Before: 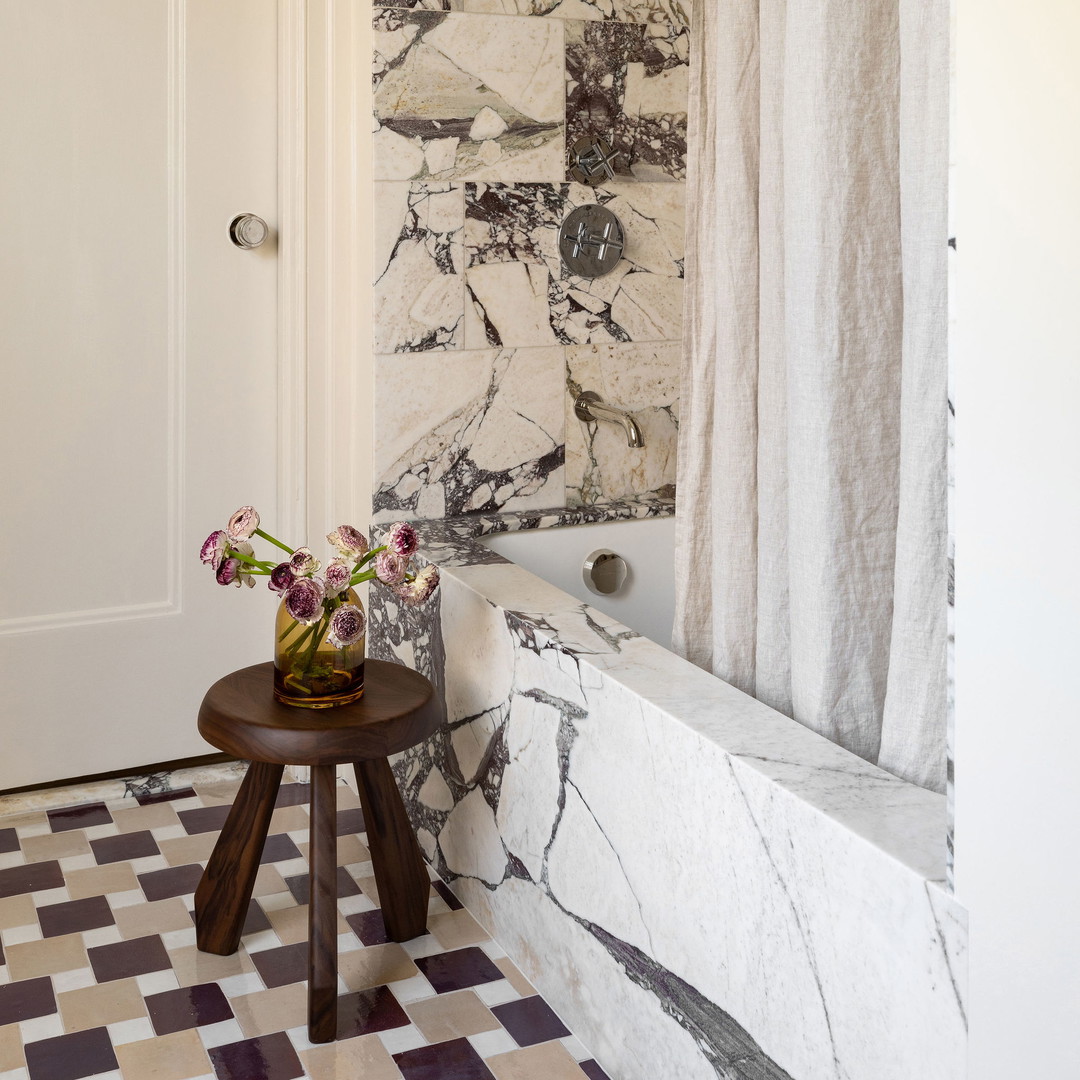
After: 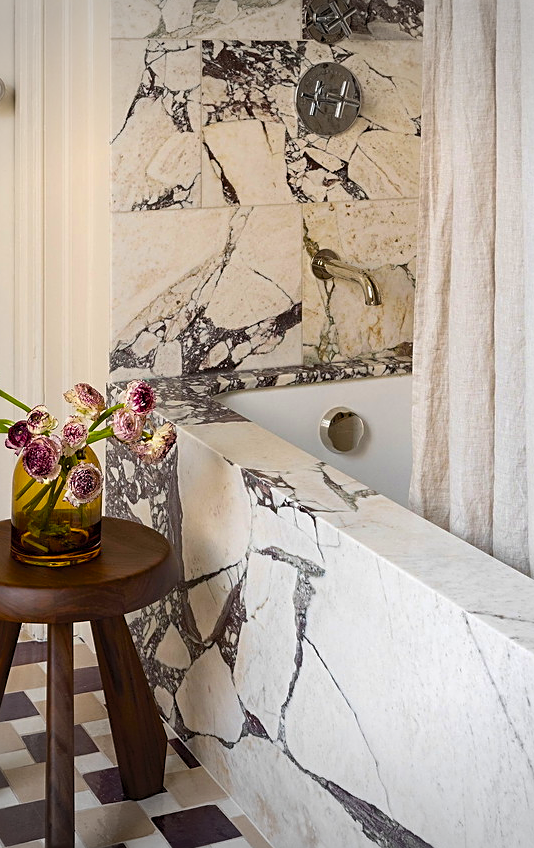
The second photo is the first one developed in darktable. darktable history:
vignetting: fall-off start 100%, brightness -0.282, width/height ratio 1.31
white balance: emerald 1
crop and rotate: angle 0.02°, left 24.353%, top 13.219%, right 26.156%, bottom 8.224%
shadows and highlights: shadows 62.66, white point adjustment 0.37, highlights -34.44, compress 83.82%
sharpen: on, module defaults
color balance rgb: linear chroma grading › global chroma 15%, perceptual saturation grading › global saturation 30%
